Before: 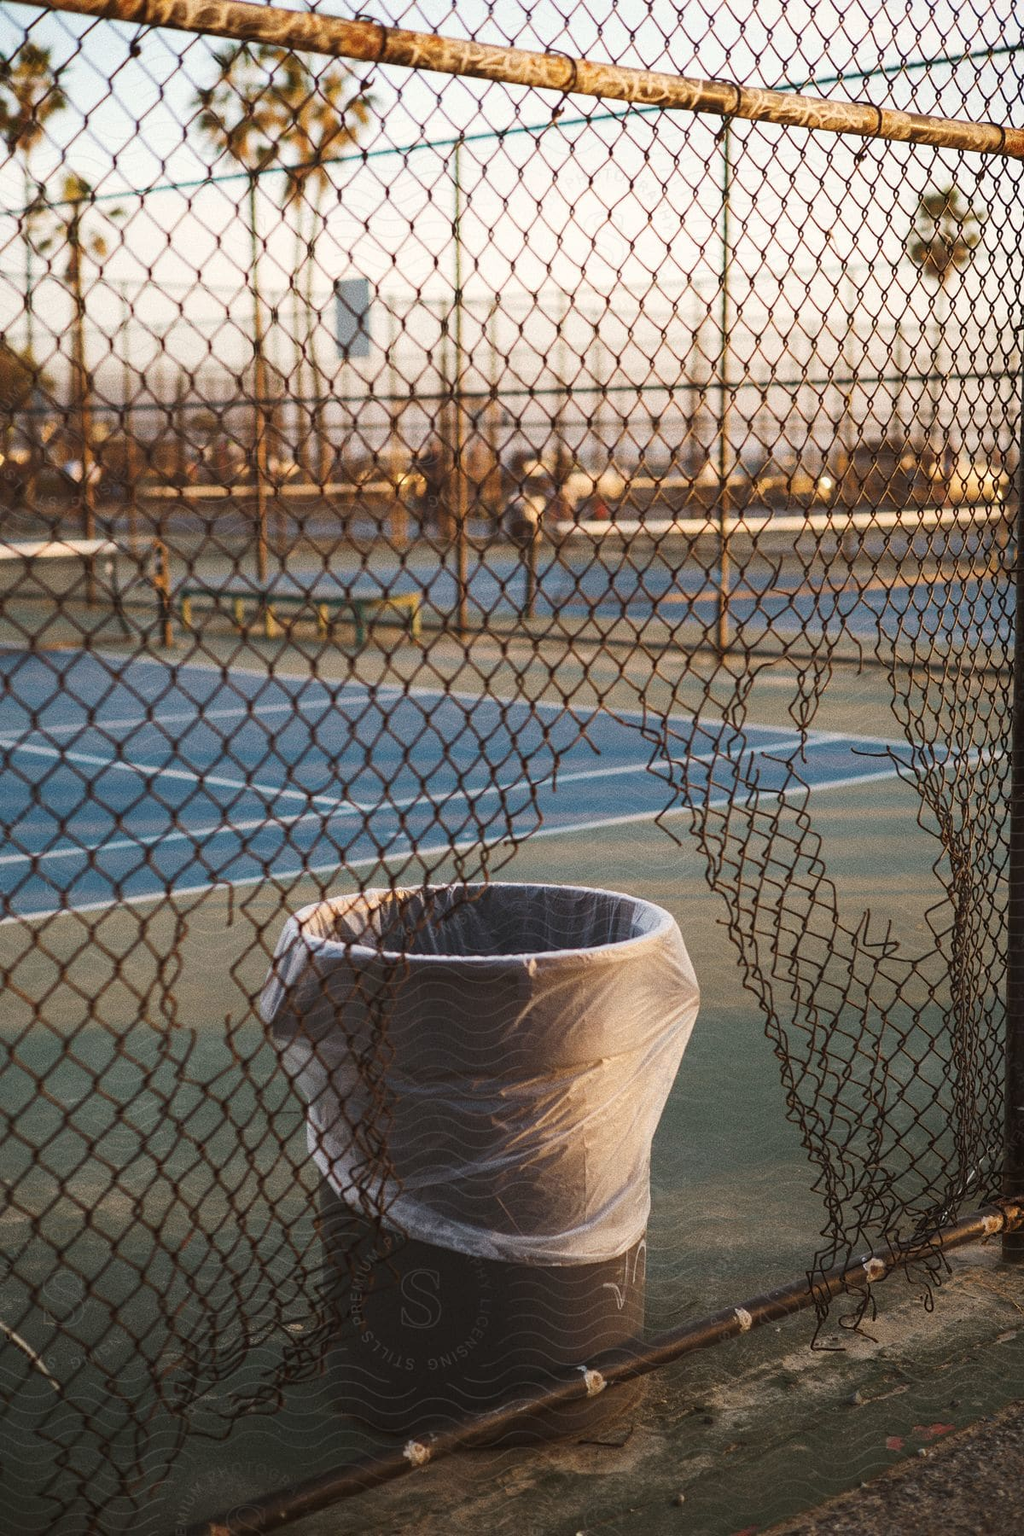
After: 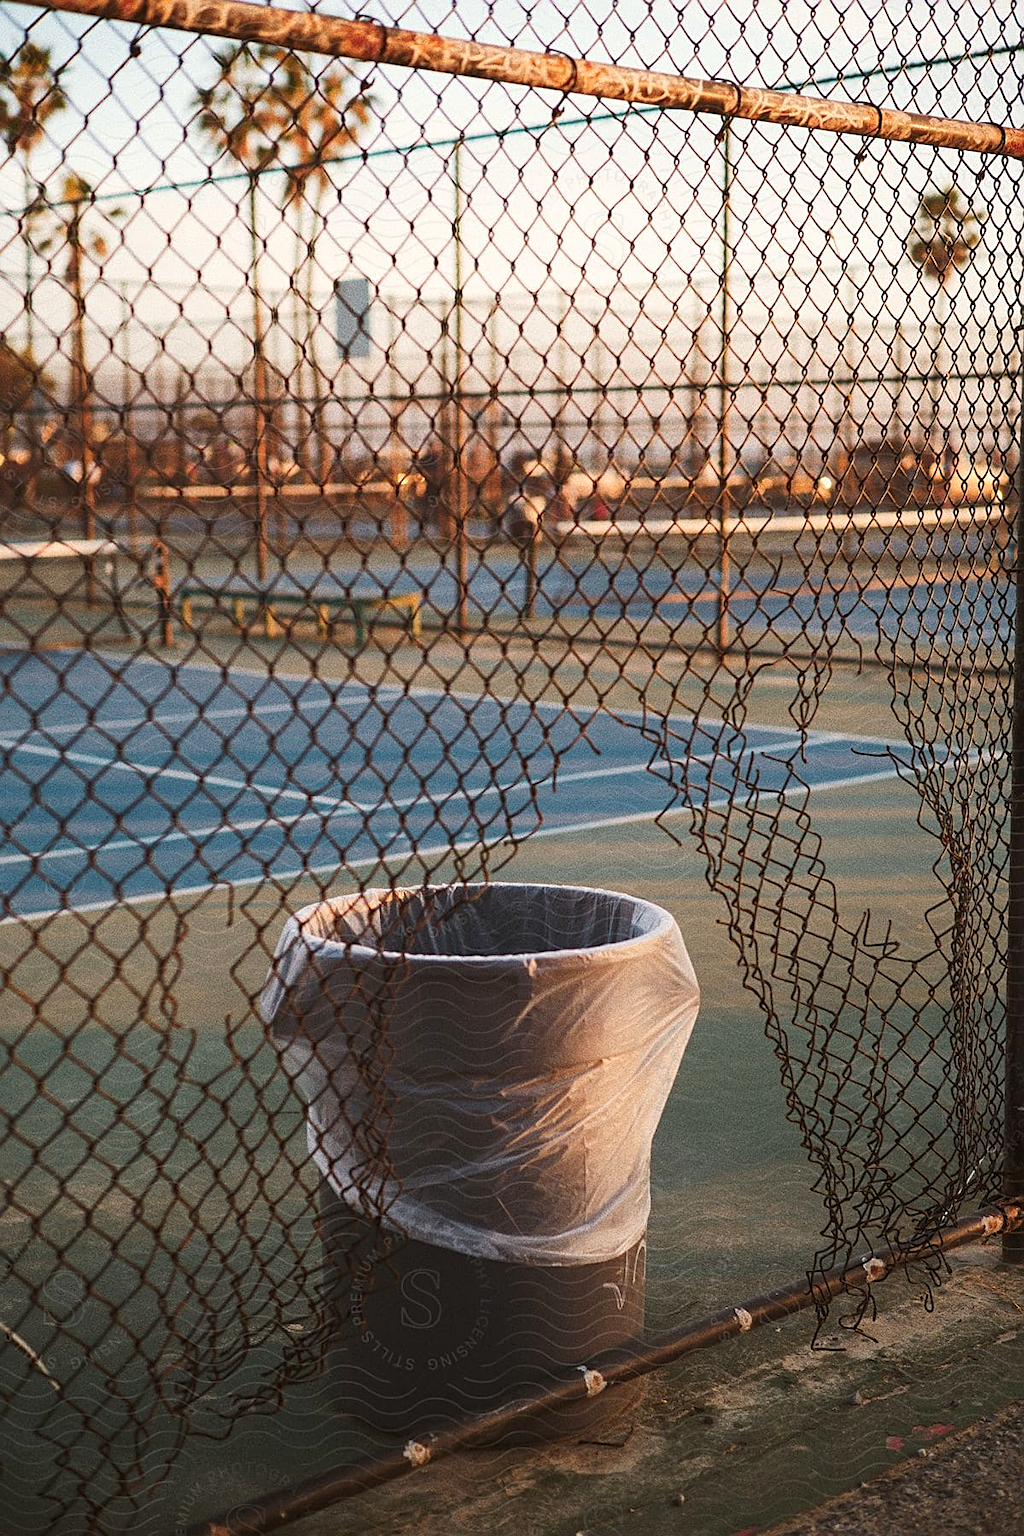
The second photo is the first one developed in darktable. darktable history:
sharpen: on, module defaults
color zones: curves: ch1 [(0.235, 0.558) (0.75, 0.5)]; ch2 [(0.25, 0.462) (0.749, 0.457)], mix 25.94%
